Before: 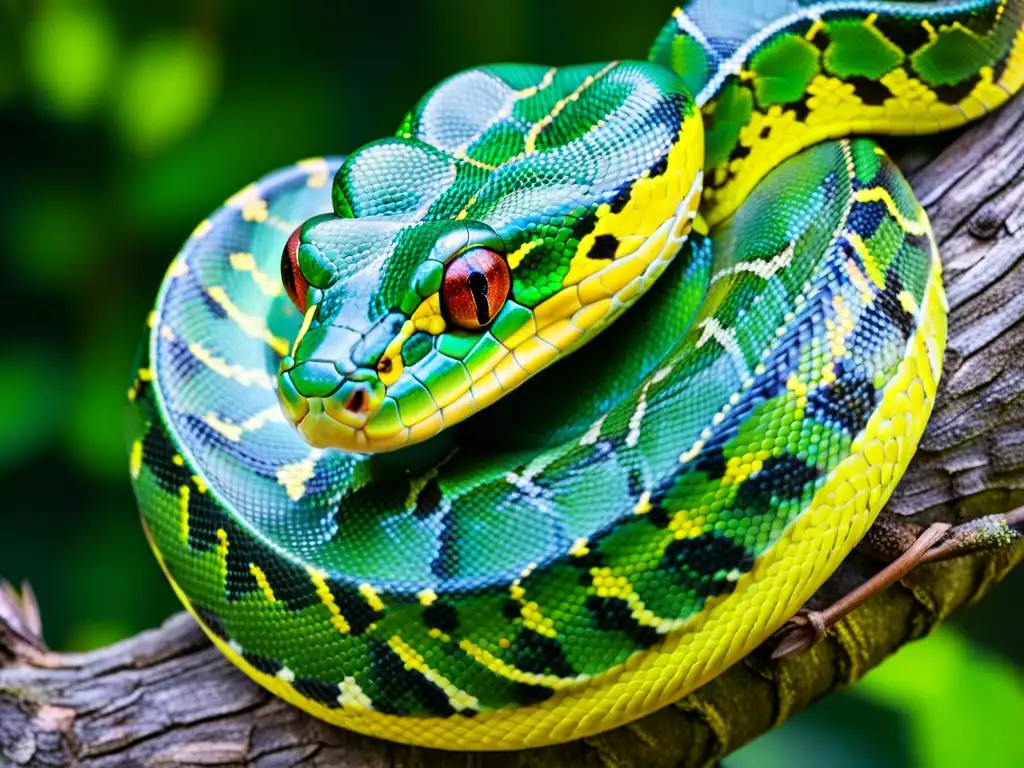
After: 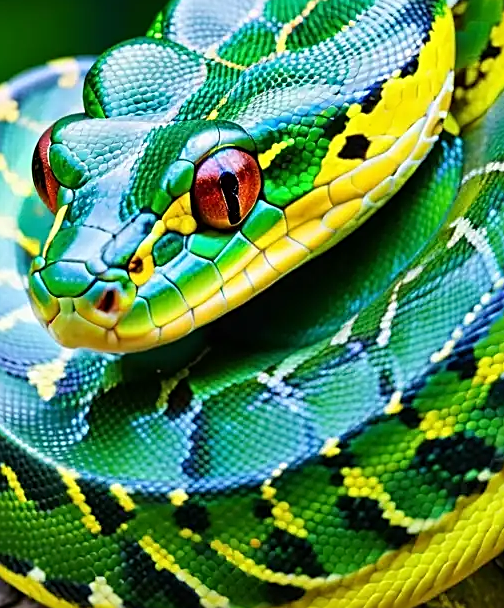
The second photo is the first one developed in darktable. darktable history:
crop and rotate: angle 0.011°, left 24.376%, top 13.107%, right 26.316%, bottom 7.7%
sharpen: on, module defaults
